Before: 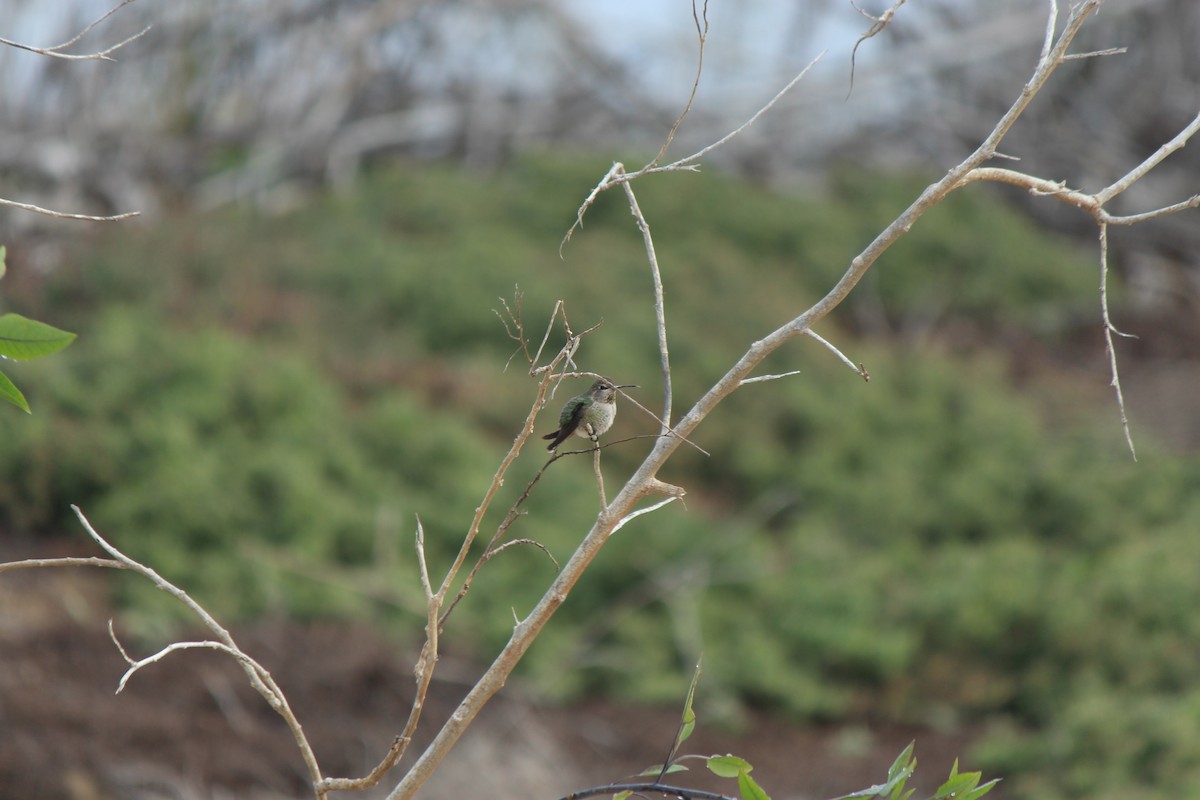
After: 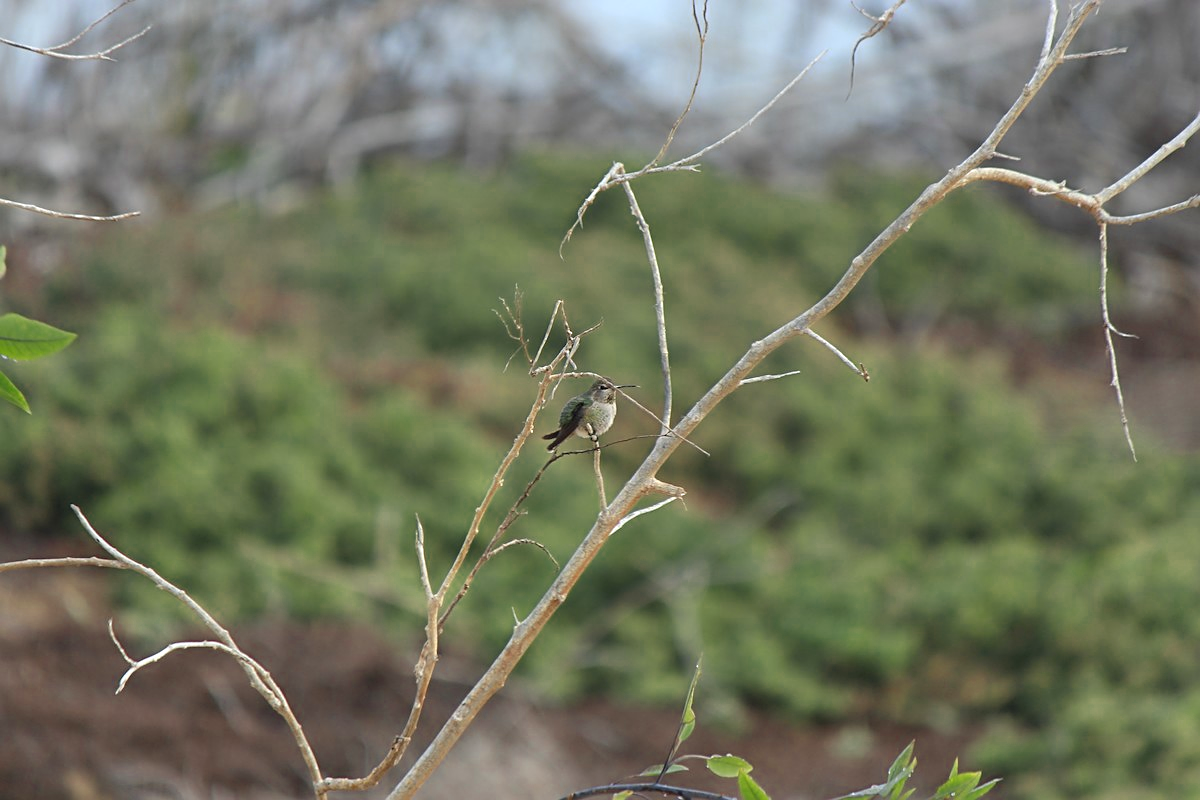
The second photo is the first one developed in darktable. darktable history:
sharpen: on, module defaults
color zones: curves: ch0 [(0.004, 0.305) (0.261, 0.623) (0.389, 0.399) (0.708, 0.571) (0.947, 0.34)]; ch1 [(0.025, 0.645) (0.229, 0.584) (0.326, 0.551) (0.484, 0.262) (0.757, 0.643)]
base curve: curves: ch0 [(0, 0) (0.283, 0.295) (1, 1)]
